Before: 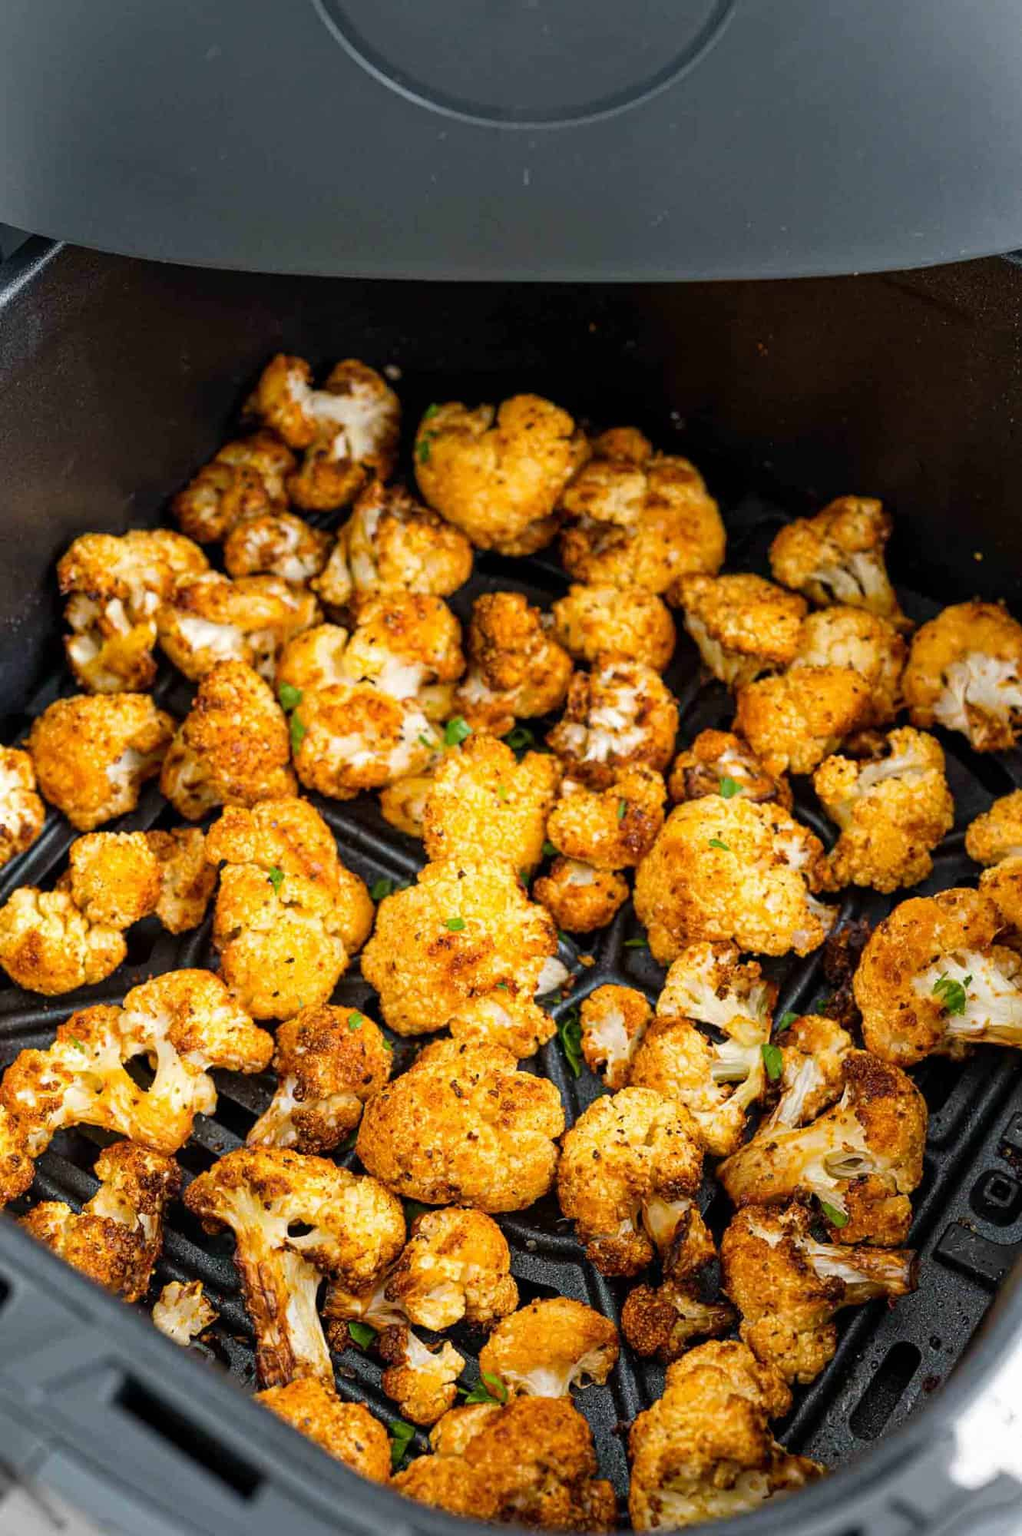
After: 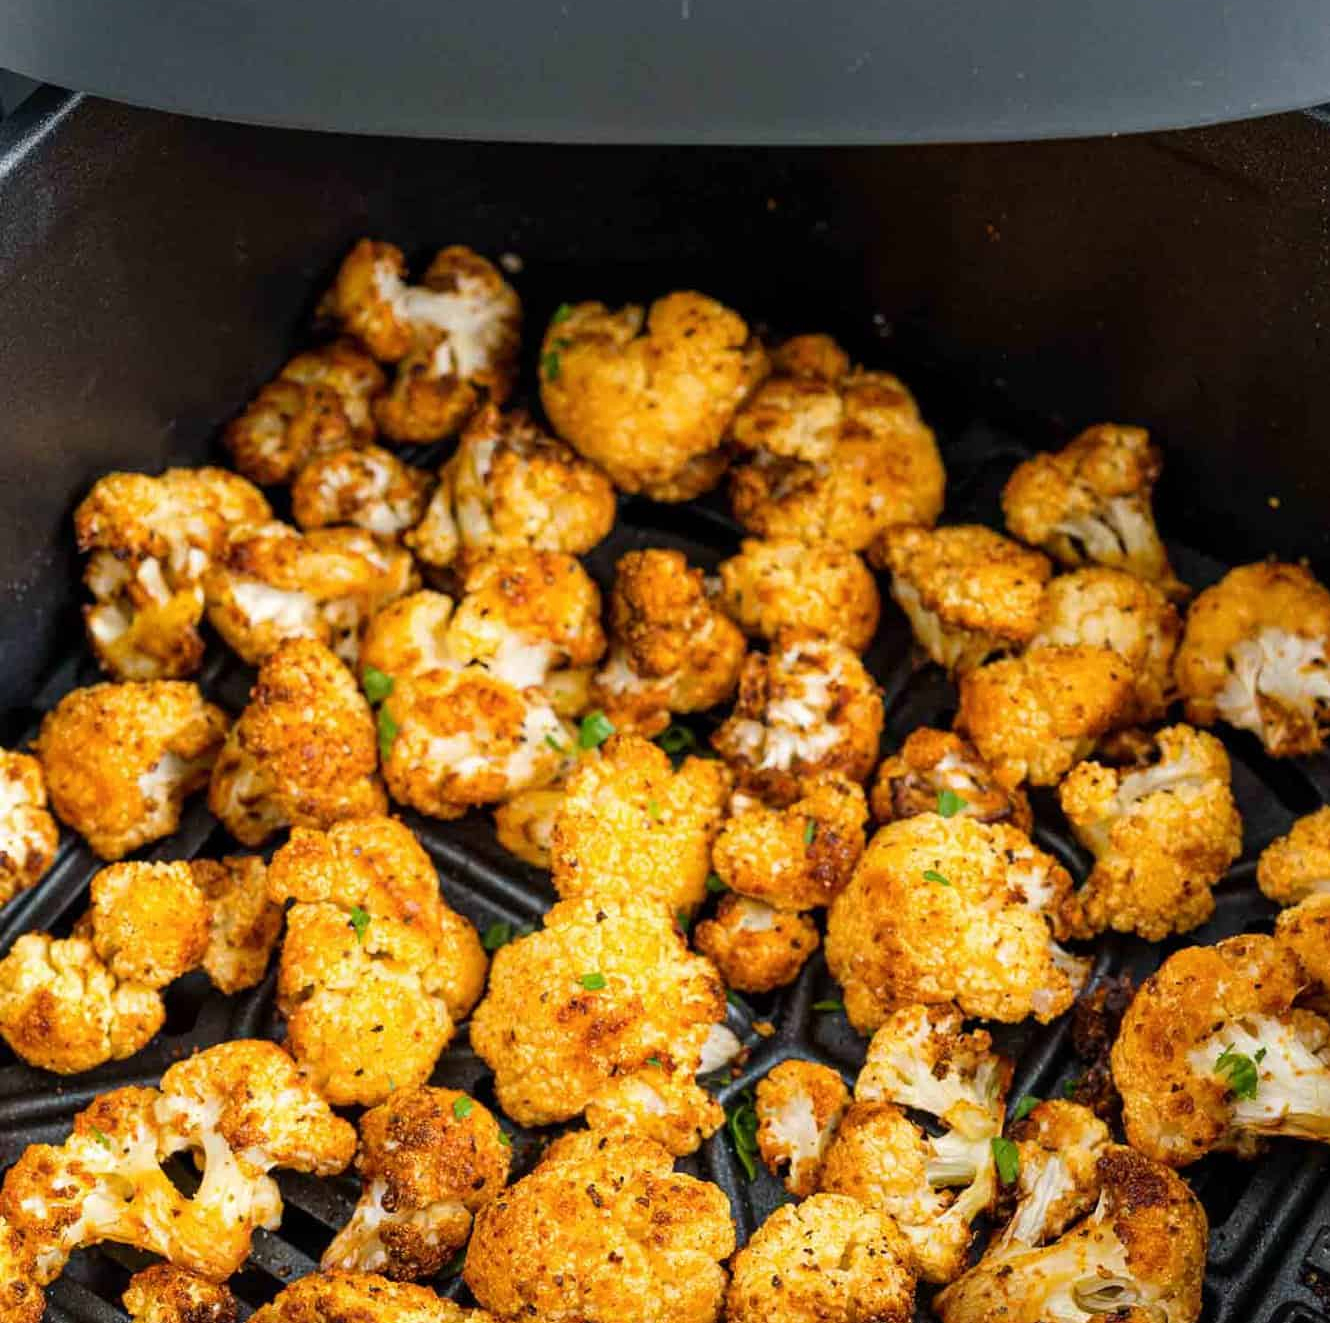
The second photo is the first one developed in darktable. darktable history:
crop: top 11.135%, bottom 22.471%
color calibration: illuminant same as pipeline (D50), adaptation XYZ, x 0.346, y 0.357, temperature 5011.53 K
